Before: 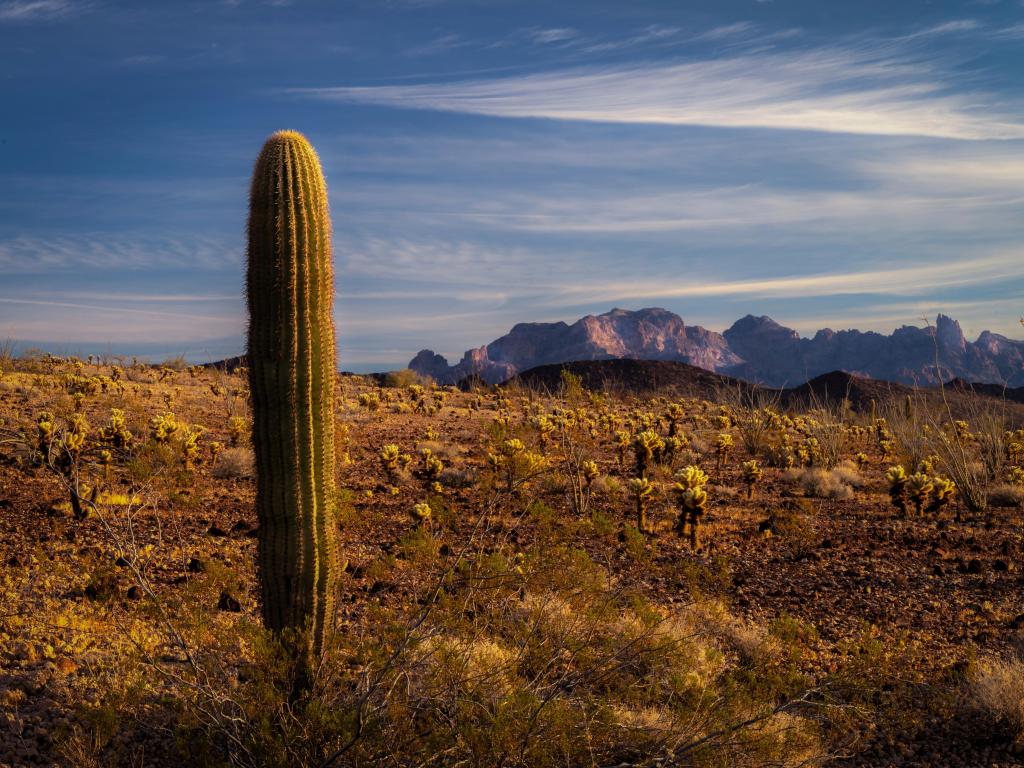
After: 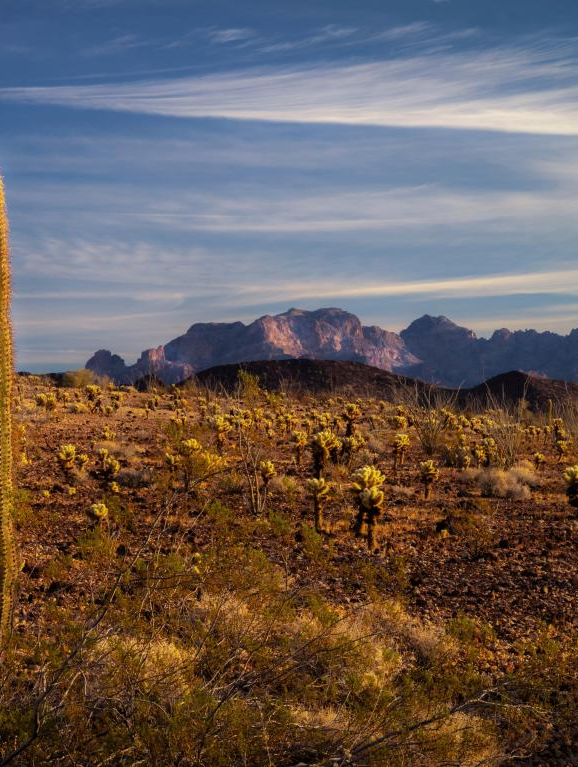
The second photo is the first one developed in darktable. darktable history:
crop: left 31.581%, top 0.015%, right 11.968%
